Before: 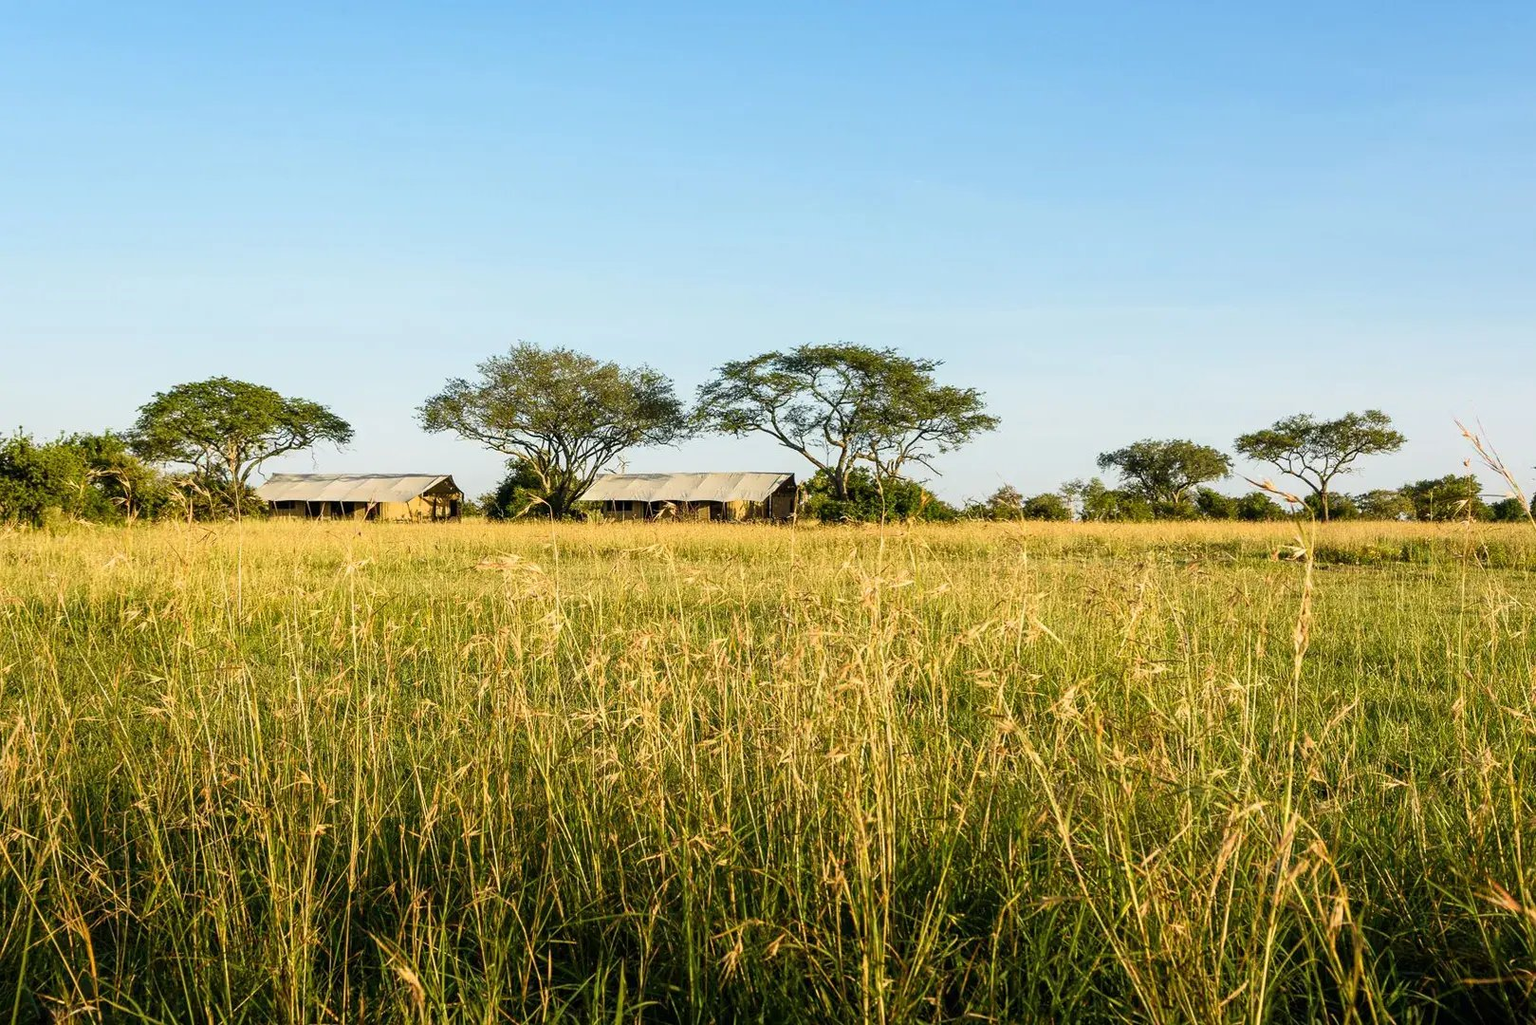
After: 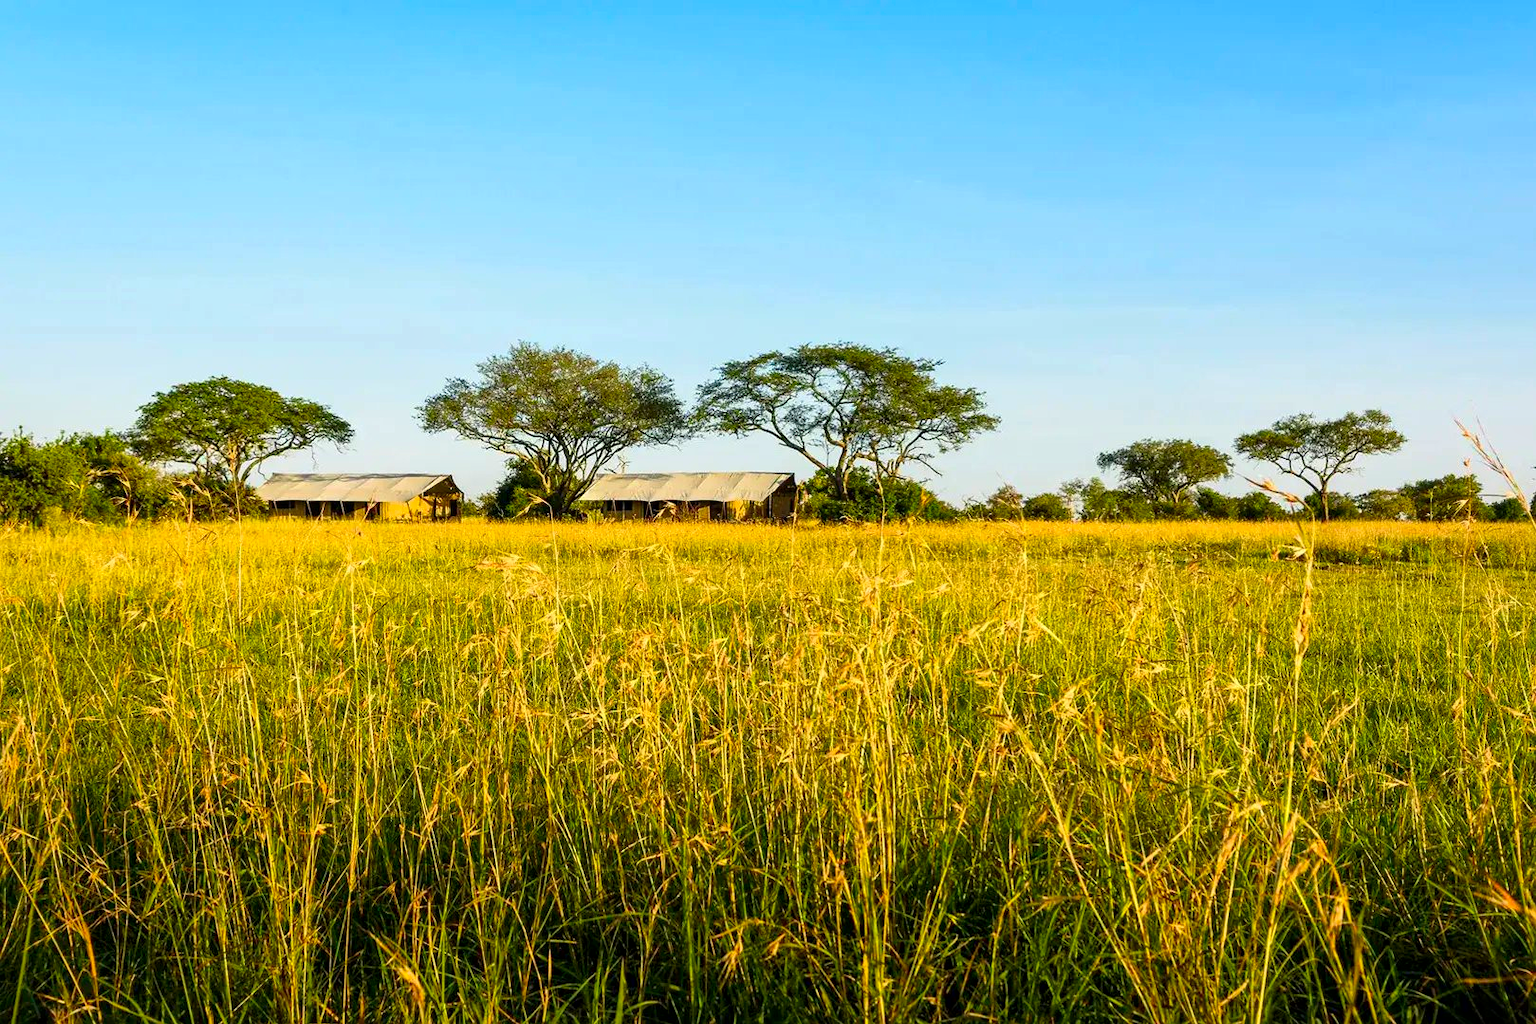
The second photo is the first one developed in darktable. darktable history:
local contrast: mode bilateral grid, contrast 20, coarseness 50, detail 132%, midtone range 0.2
contrast brightness saturation: saturation 0.5
